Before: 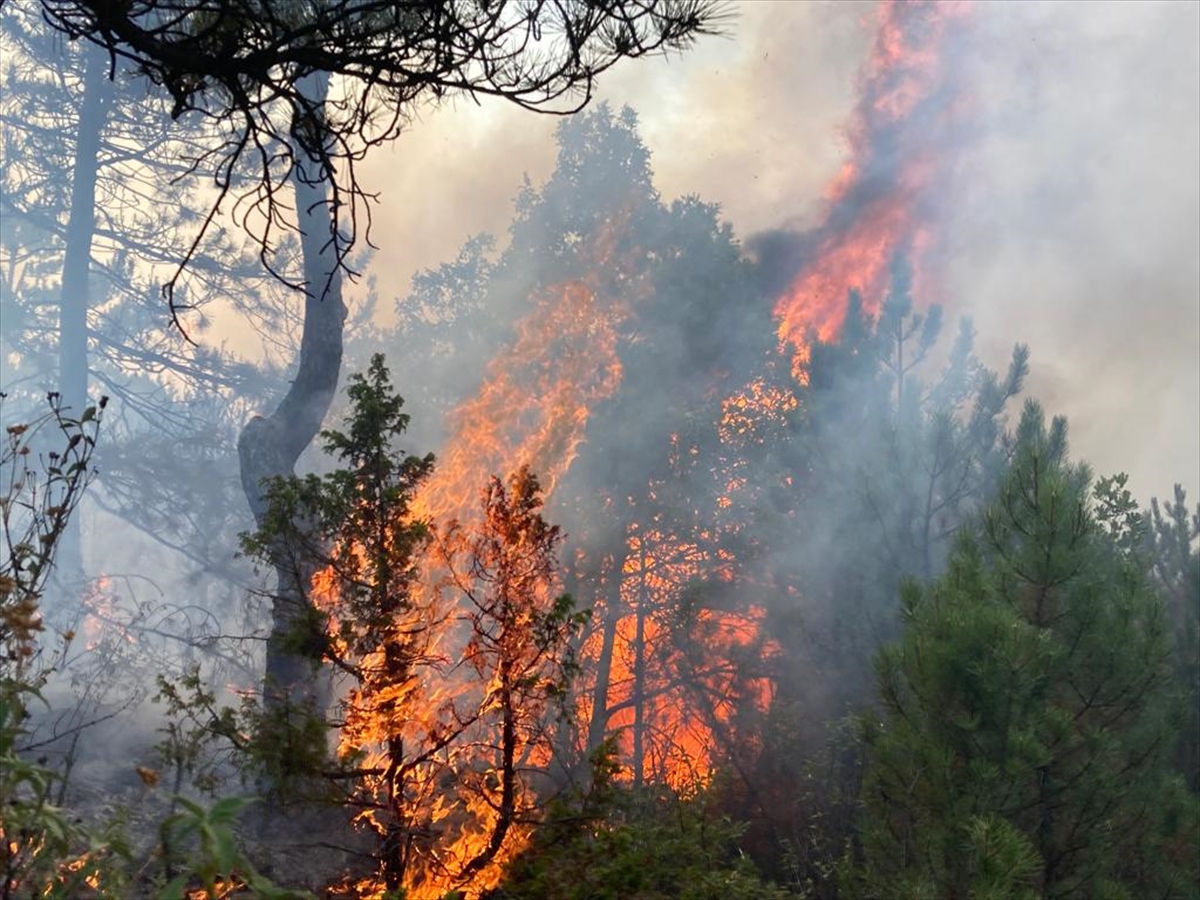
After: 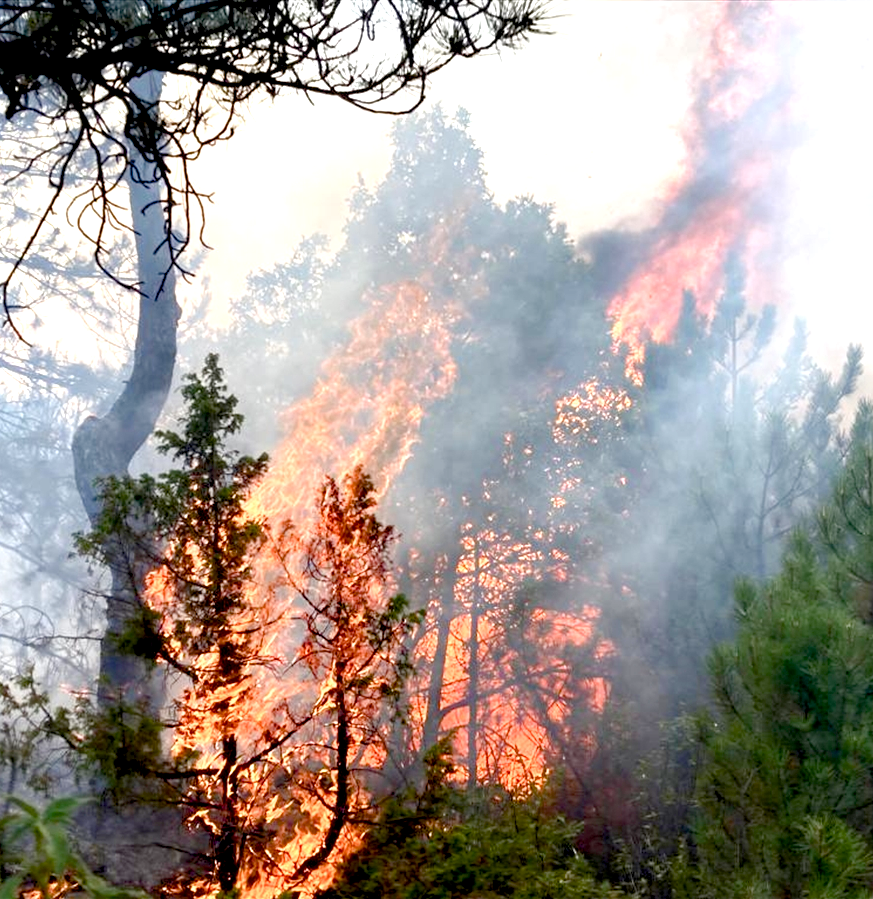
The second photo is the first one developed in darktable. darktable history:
color balance rgb: perceptual saturation grading › global saturation 20%, perceptual saturation grading › highlights -49.023%, perceptual saturation grading › shadows 24.502%
crop: left 13.916%, top 0%, right 13.314%
exposure: black level correction 0.01, exposure 1 EV, compensate exposure bias true, compensate highlight preservation false
